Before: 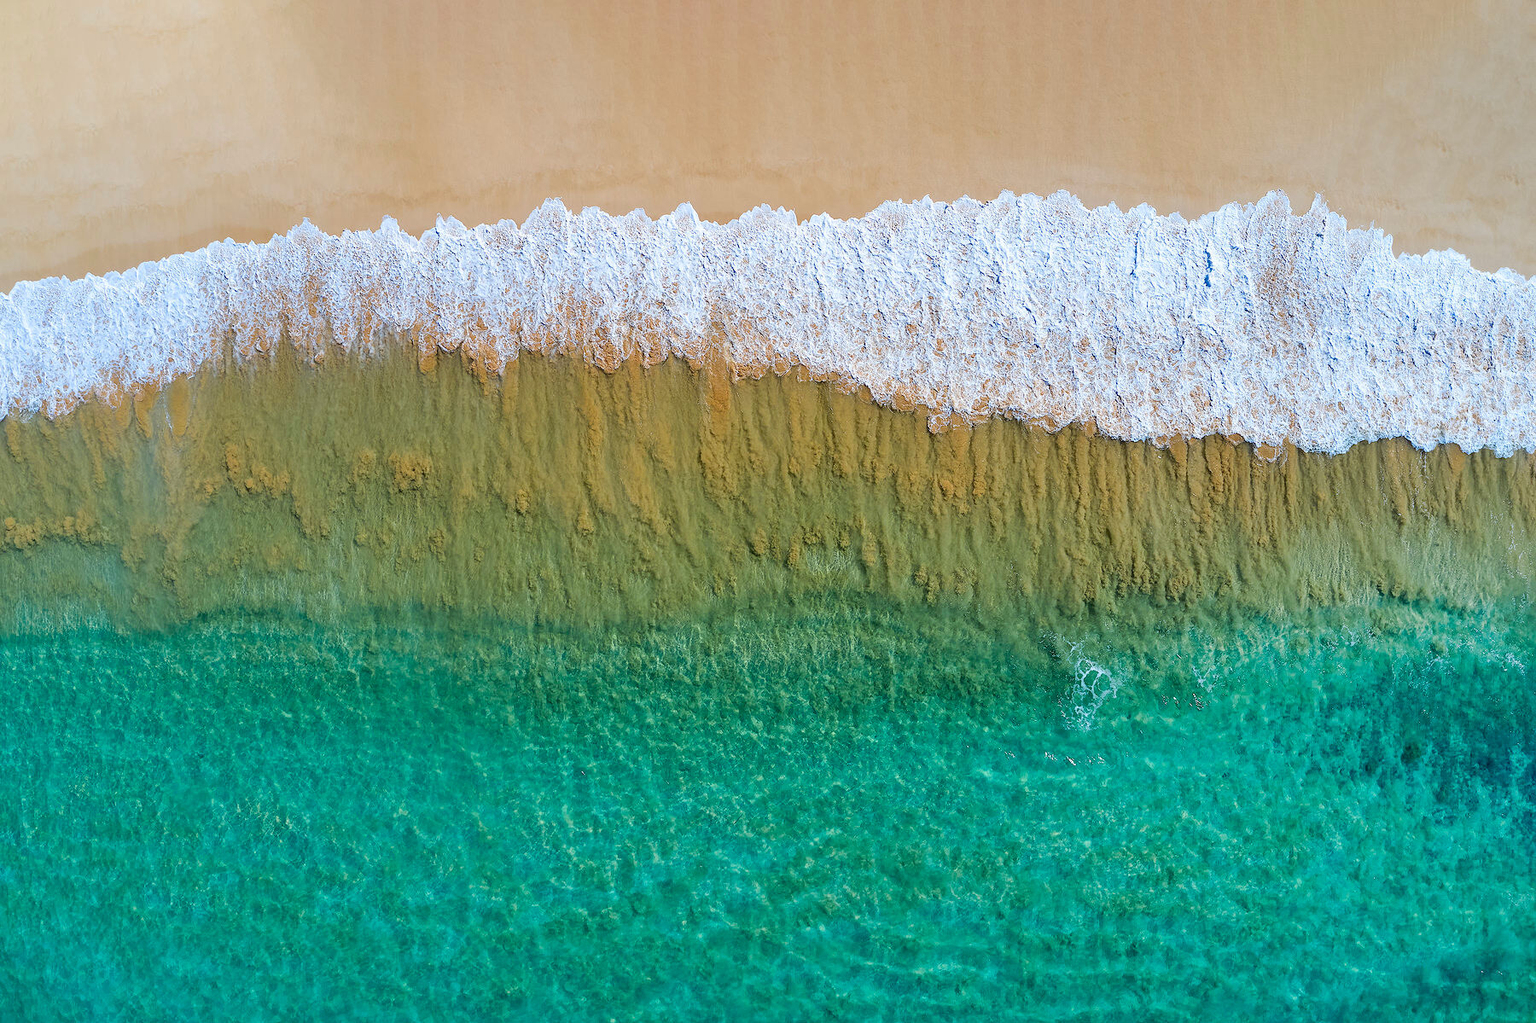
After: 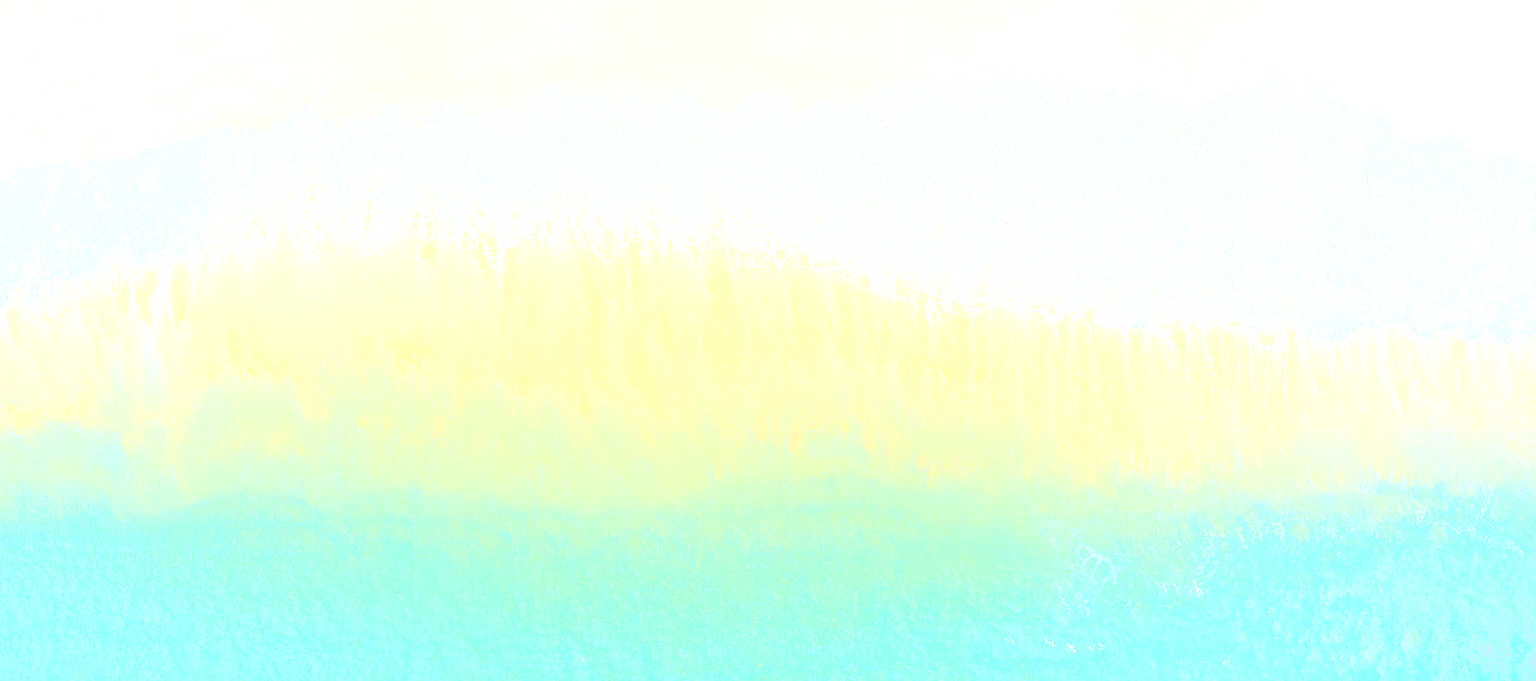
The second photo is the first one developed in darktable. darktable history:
bloom: size 25%, threshold 5%, strength 90%
crop: top 11.166%, bottom 22.168%
